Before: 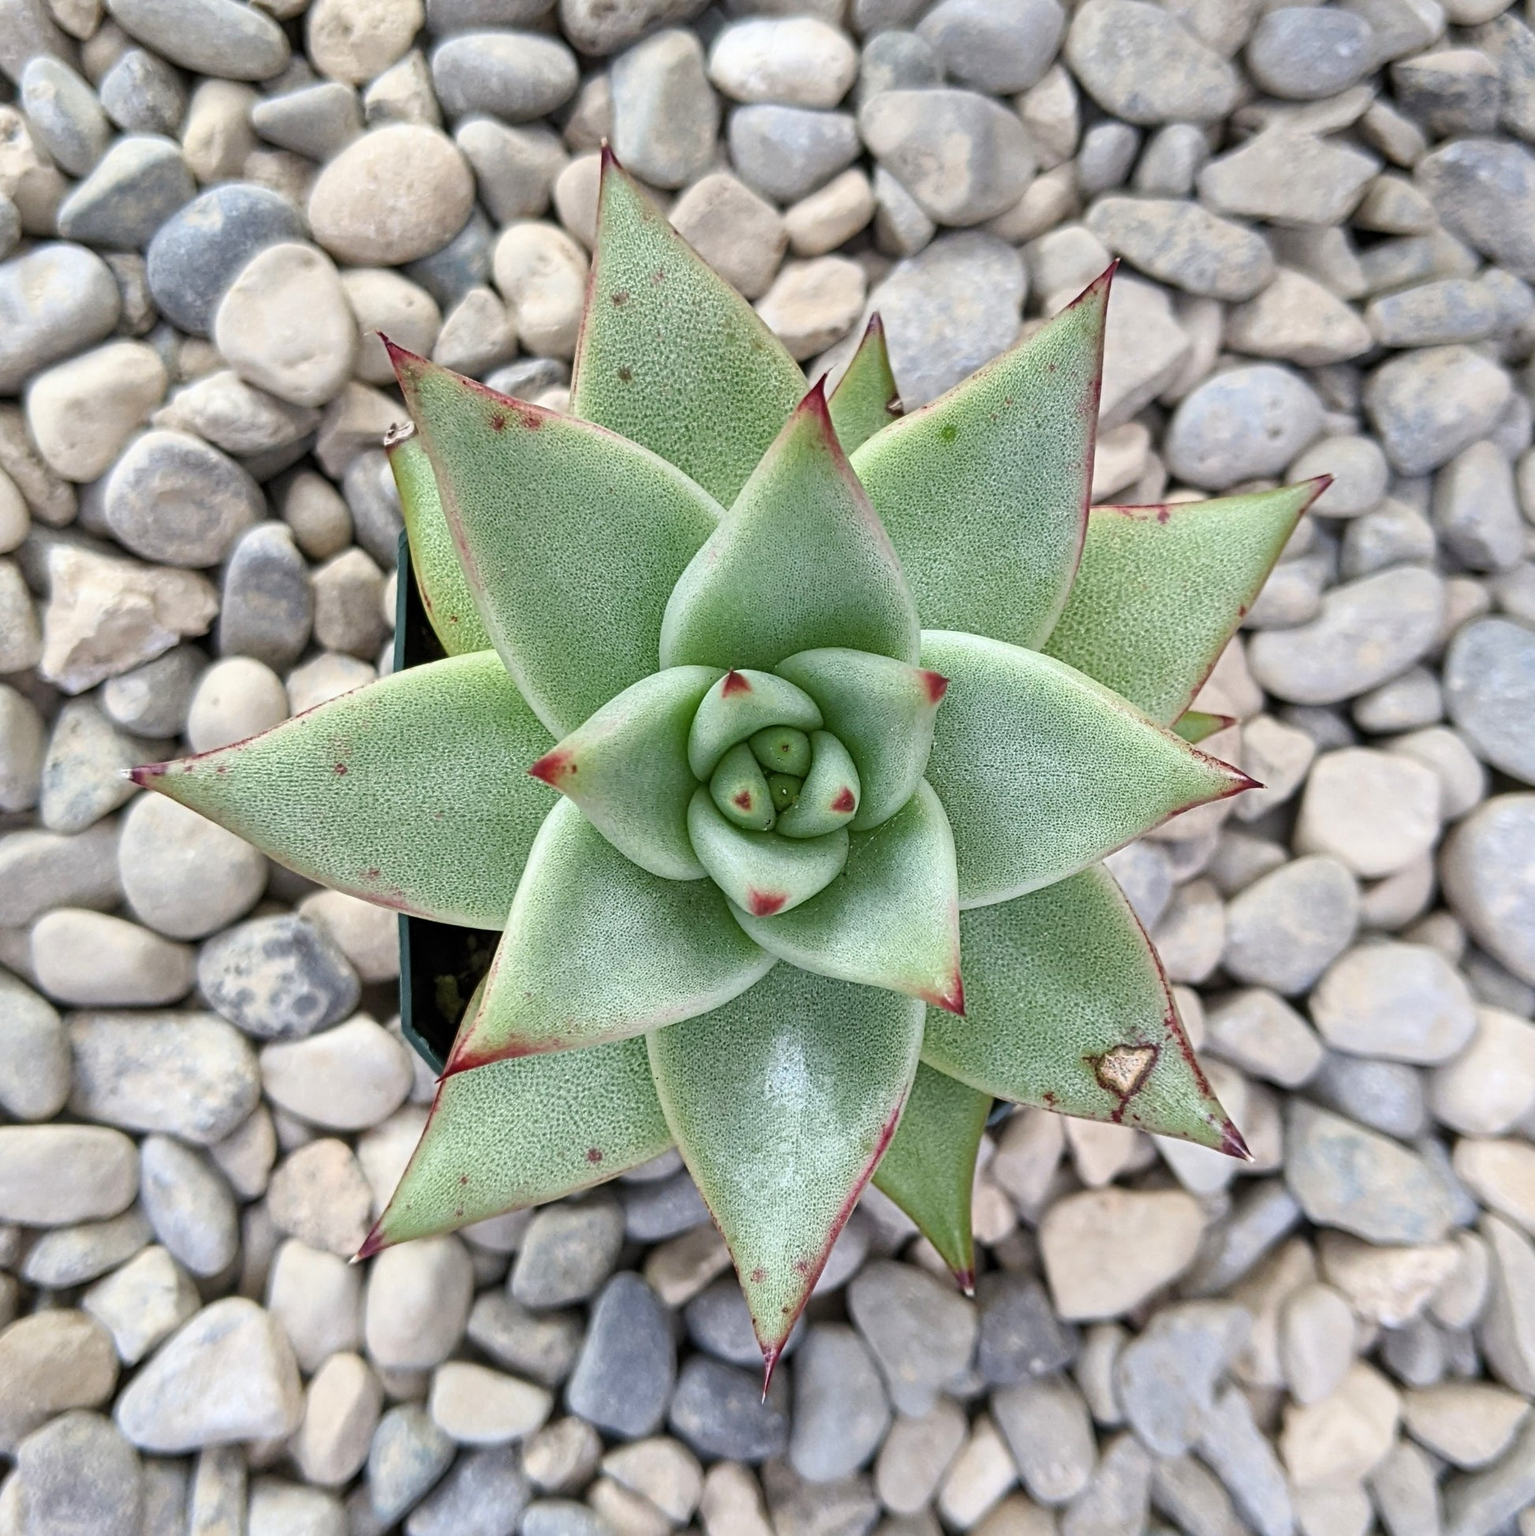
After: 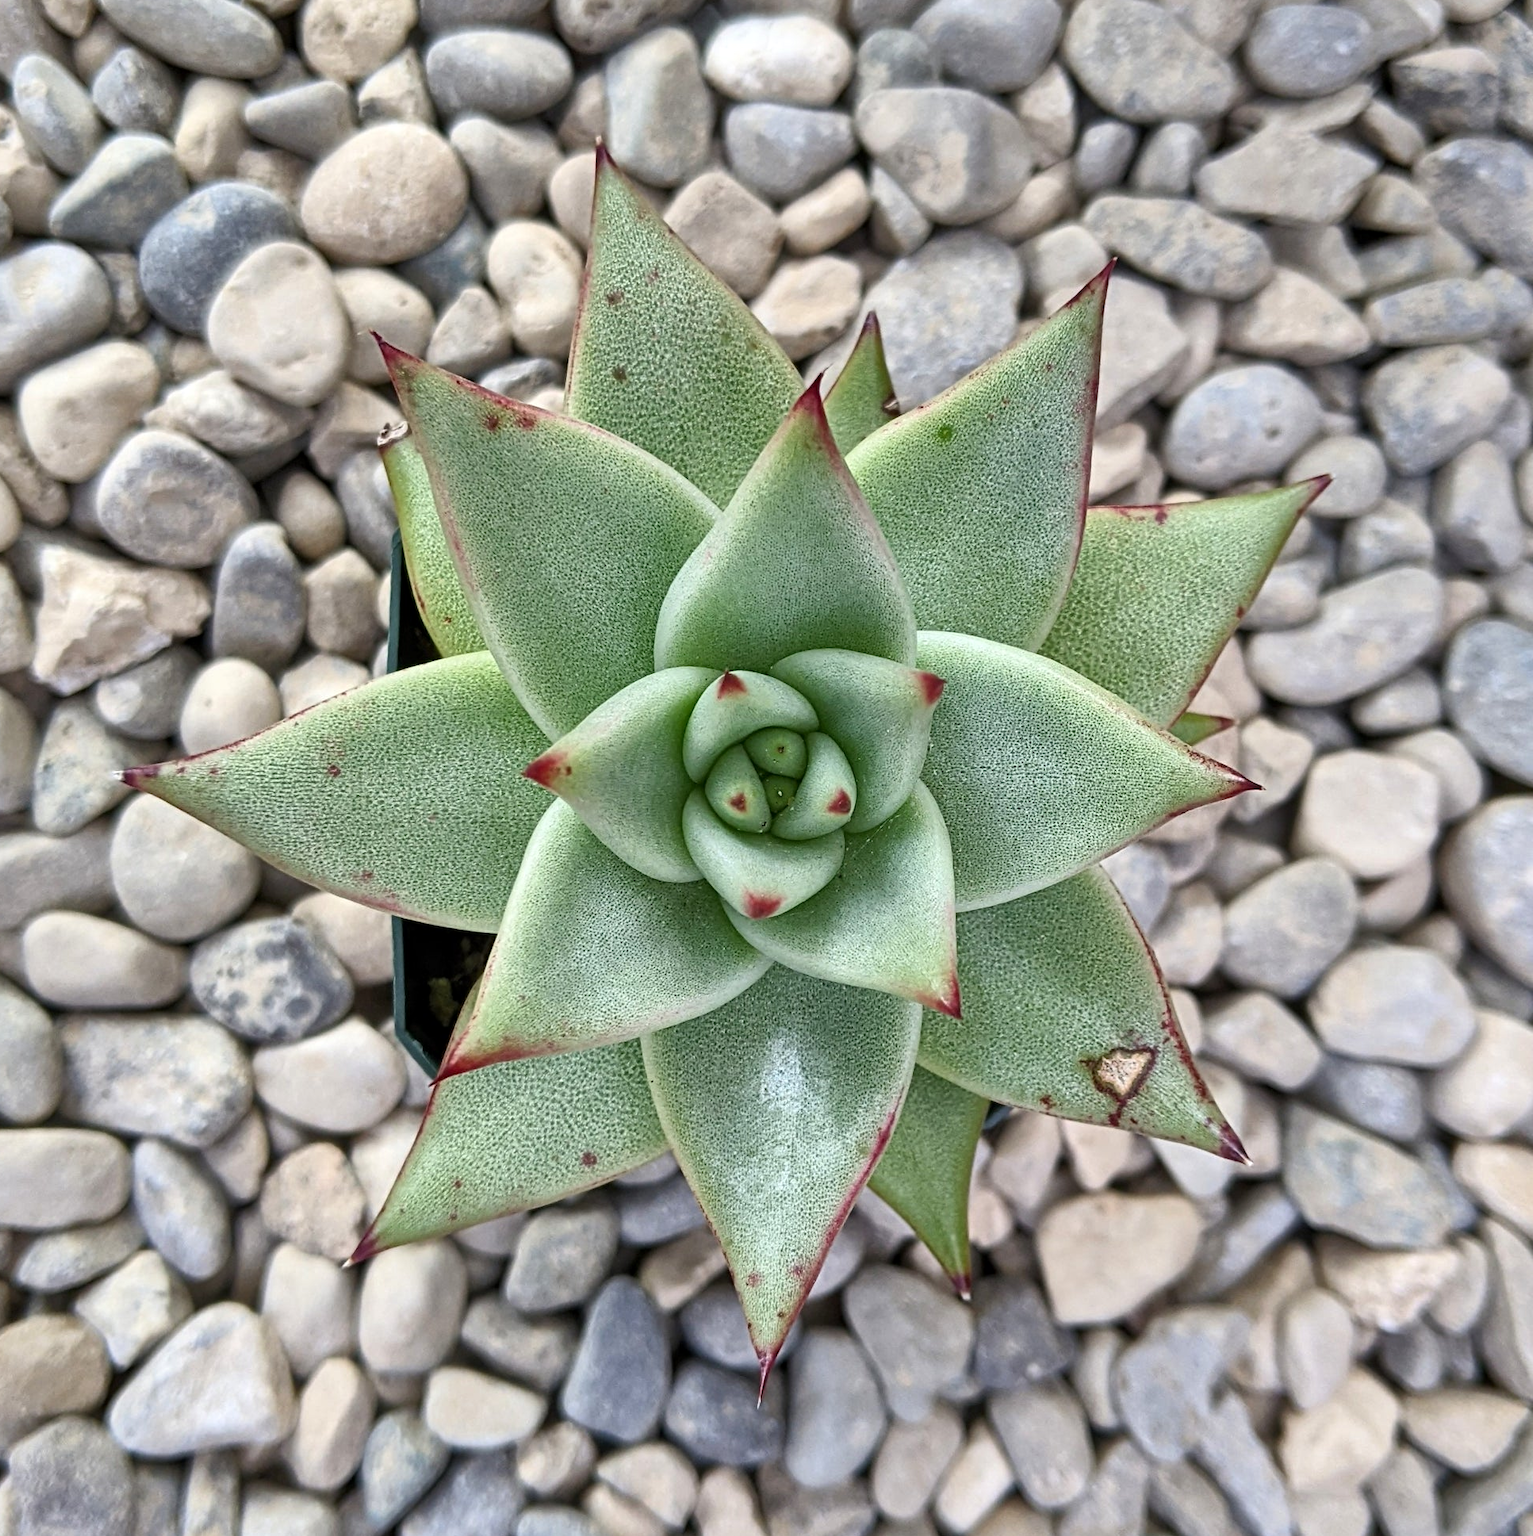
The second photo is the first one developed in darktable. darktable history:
crop and rotate: left 0.614%, top 0.179%, bottom 0.309%
local contrast: mode bilateral grid, contrast 20, coarseness 50, detail 120%, midtone range 0.2
shadows and highlights: soften with gaussian
